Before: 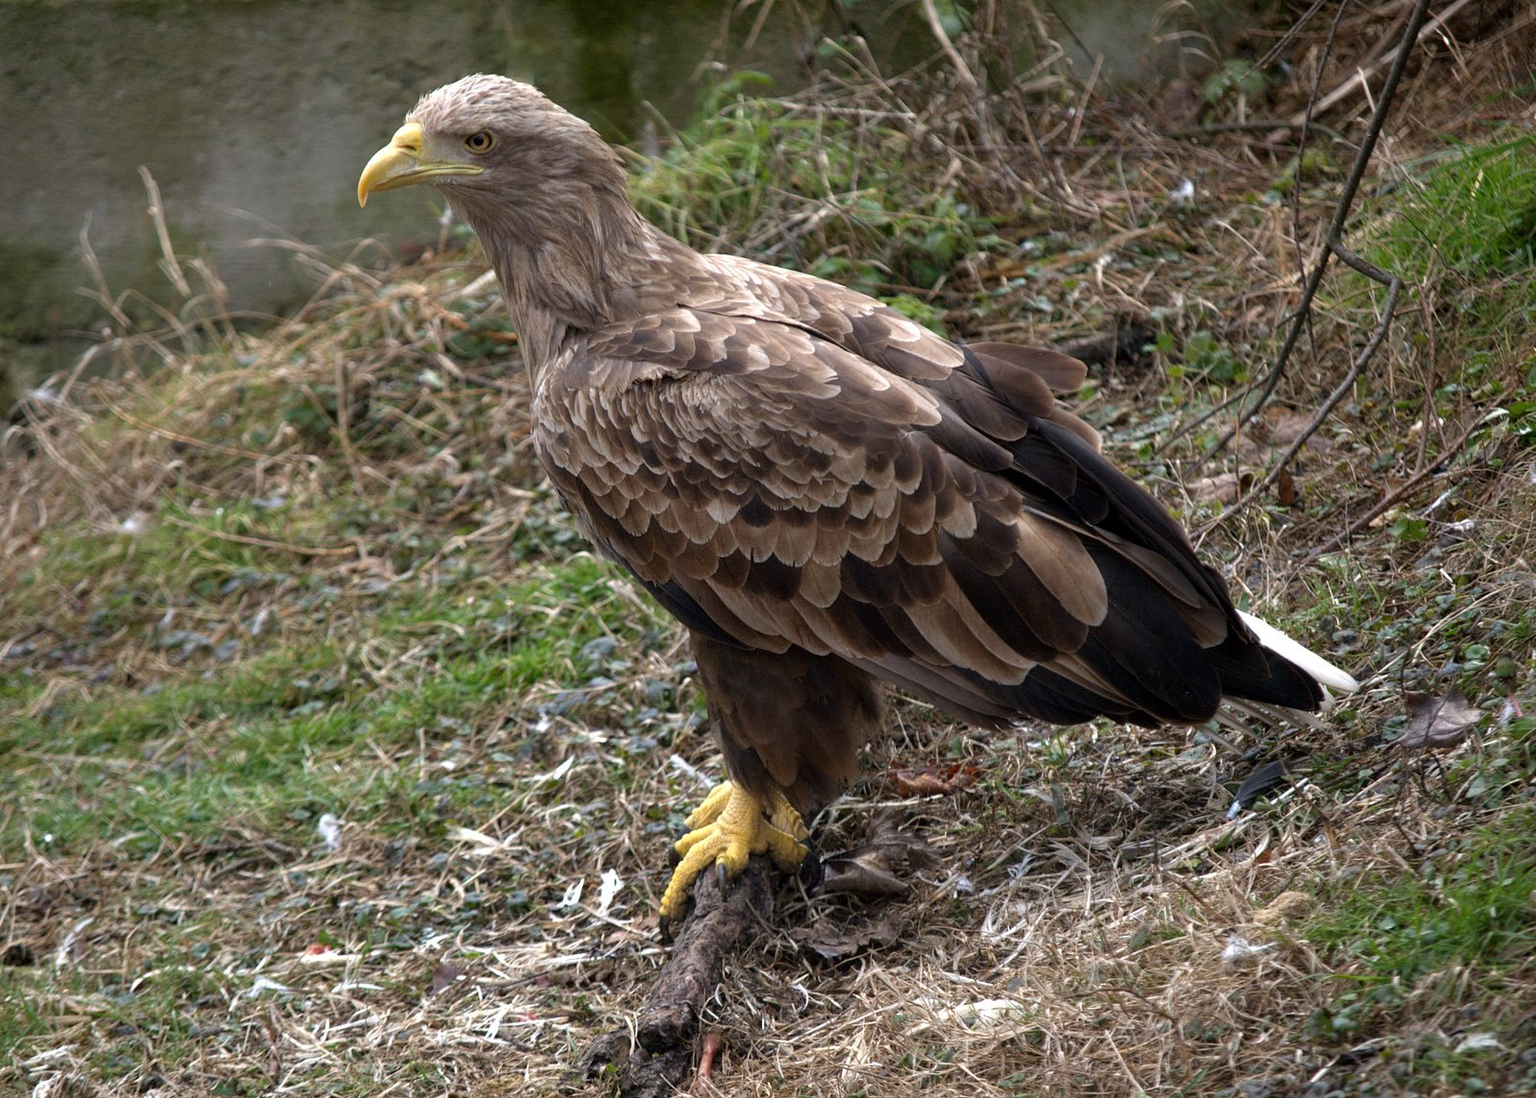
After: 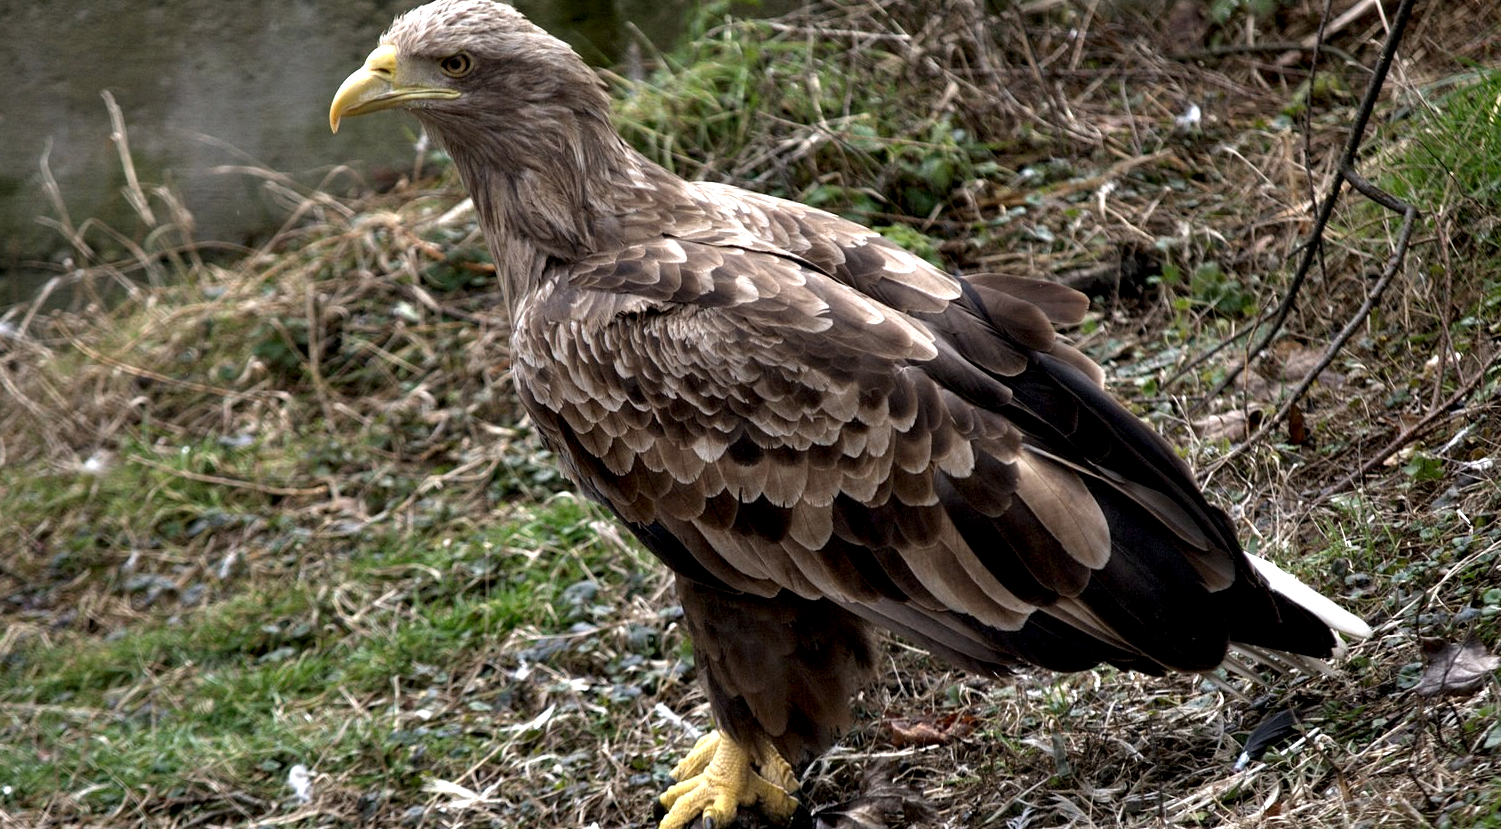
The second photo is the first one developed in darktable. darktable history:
exposure: exposure -0.21 EV, compensate highlight preservation false
contrast equalizer: y [[0.601, 0.6, 0.598, 0.598, 0.6, 0.601], [0.5 ×6], [0.5 ×6], [0 ×6], [0 ×6]]
crop: left 2.737%, top 7.287%, right 3.421%, bottom 20.179%
